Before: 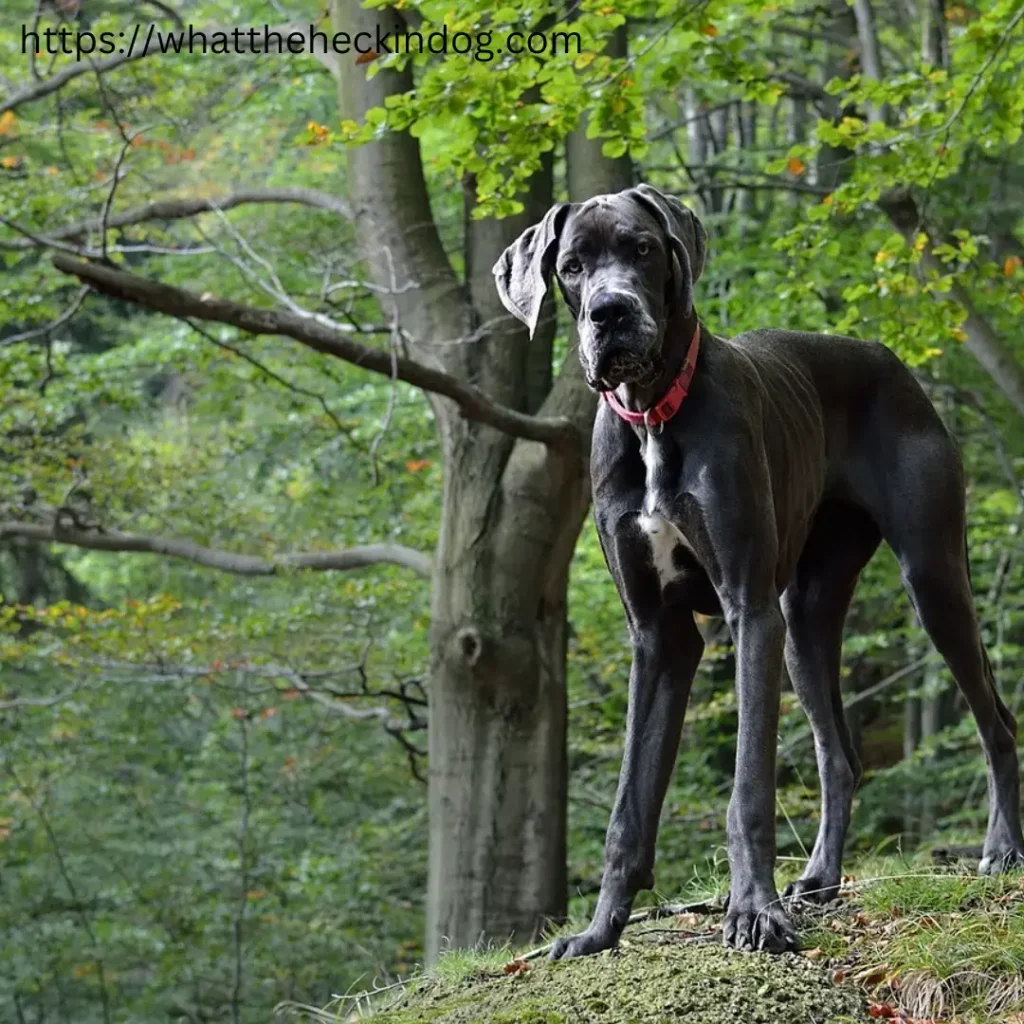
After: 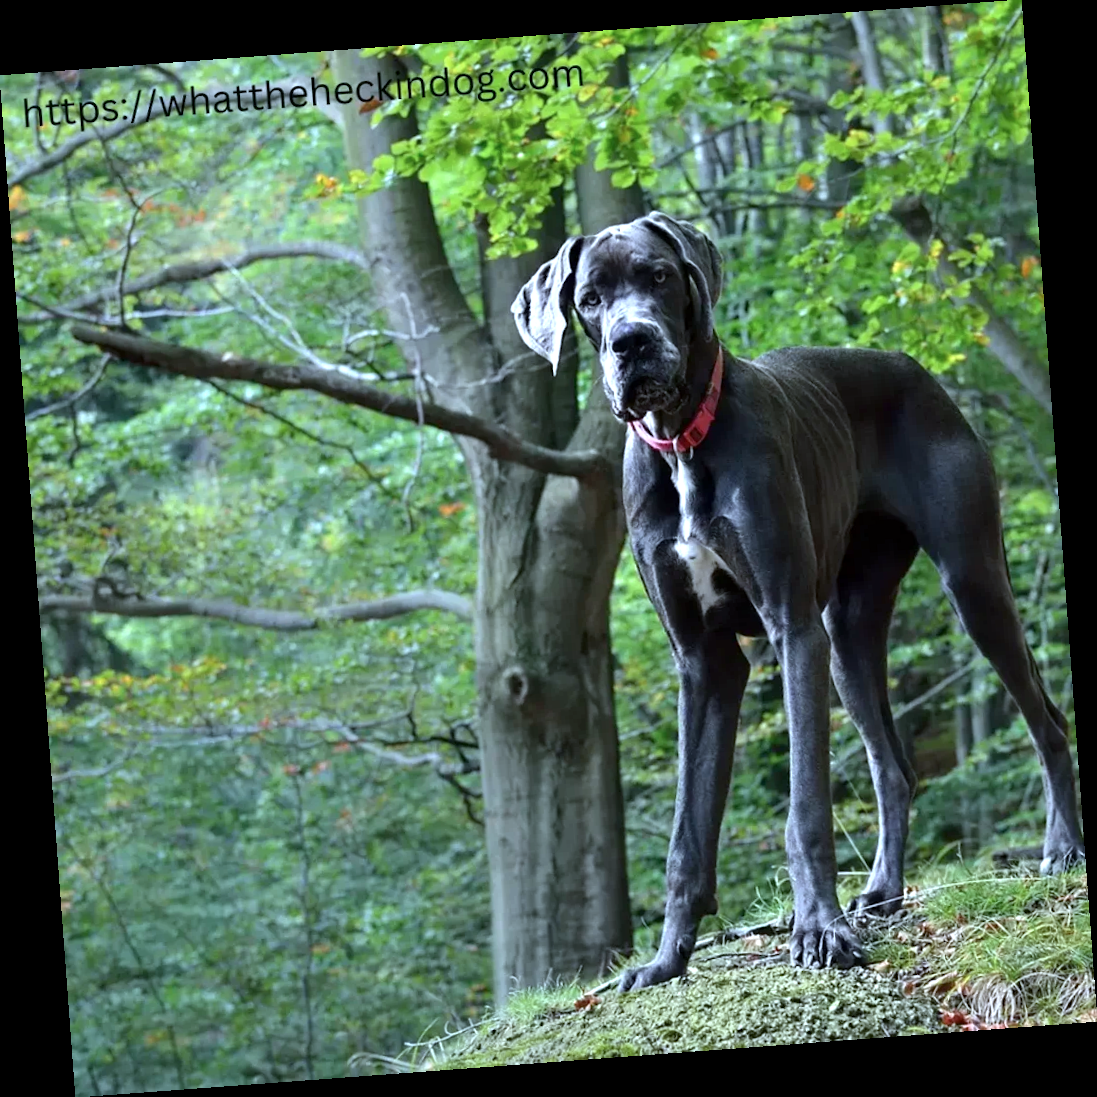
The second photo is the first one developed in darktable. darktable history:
rotate and perspective: rotation -4.25°, automatic cropping off
color calibration: x 0.38, y 0.39, temperature 4086.04 K
exposure: black level correction 0.001, exposure 0.5 EV, compensate exposure bias true, compensate highlight preservation false
tone equalizer: on, module defaults
